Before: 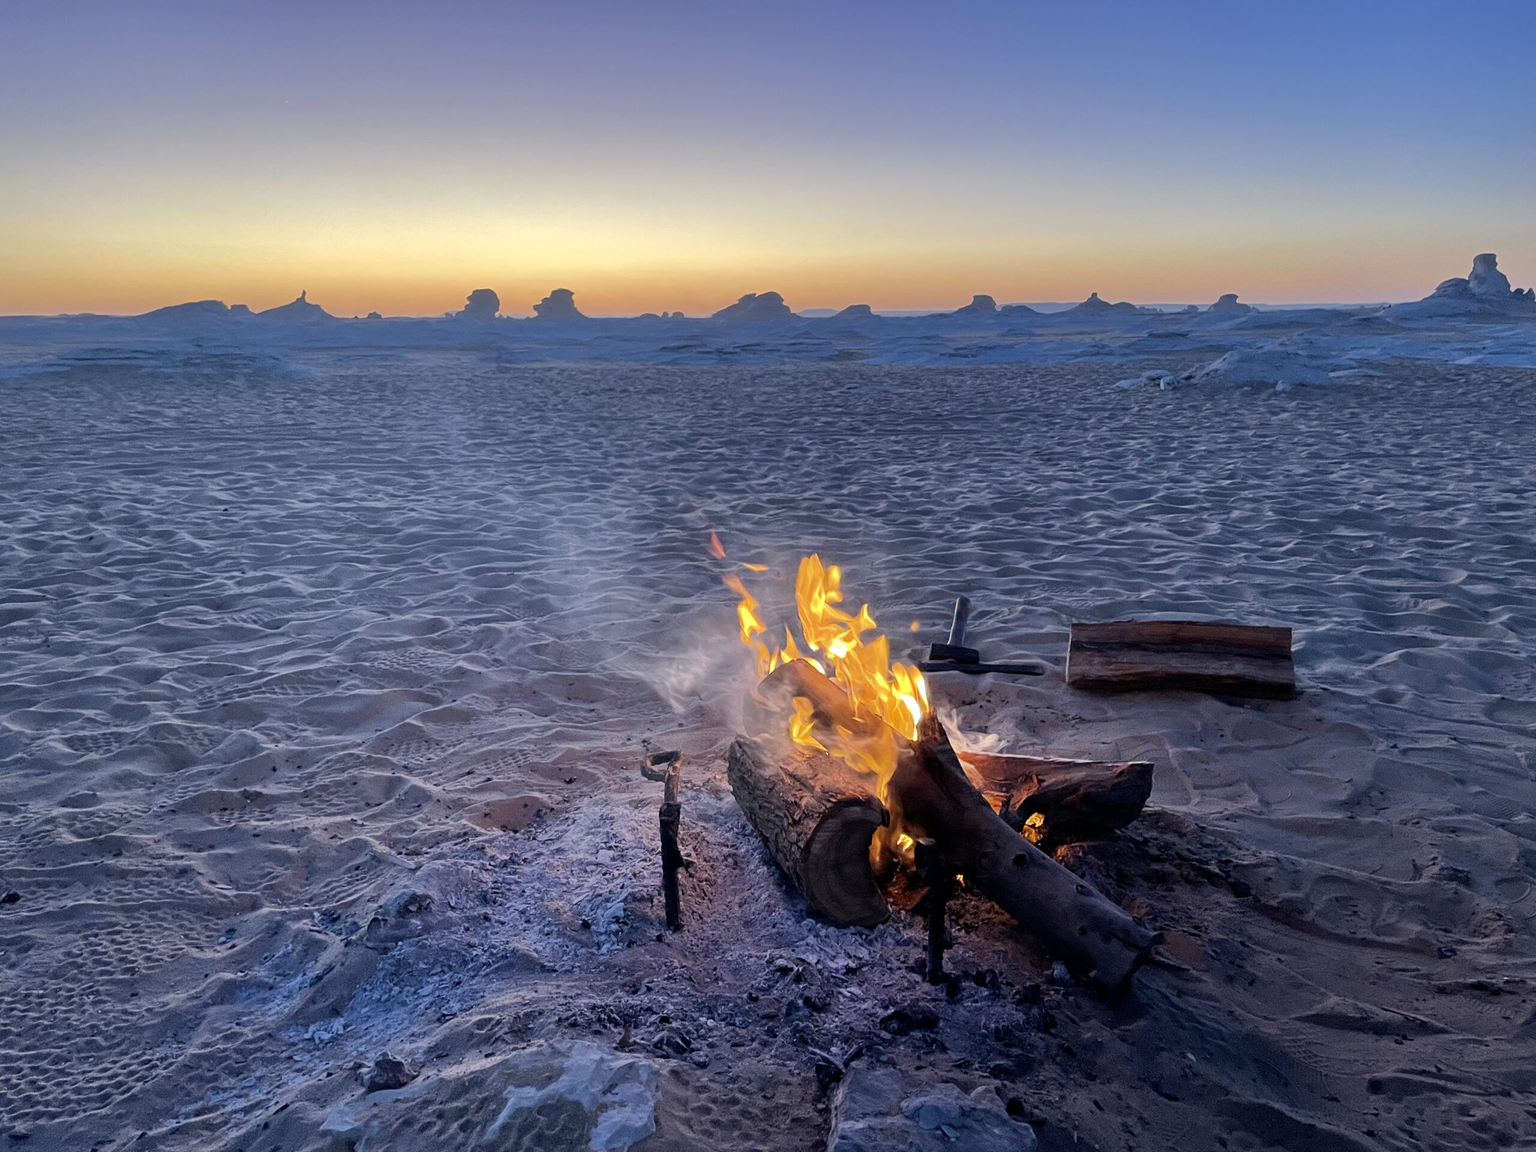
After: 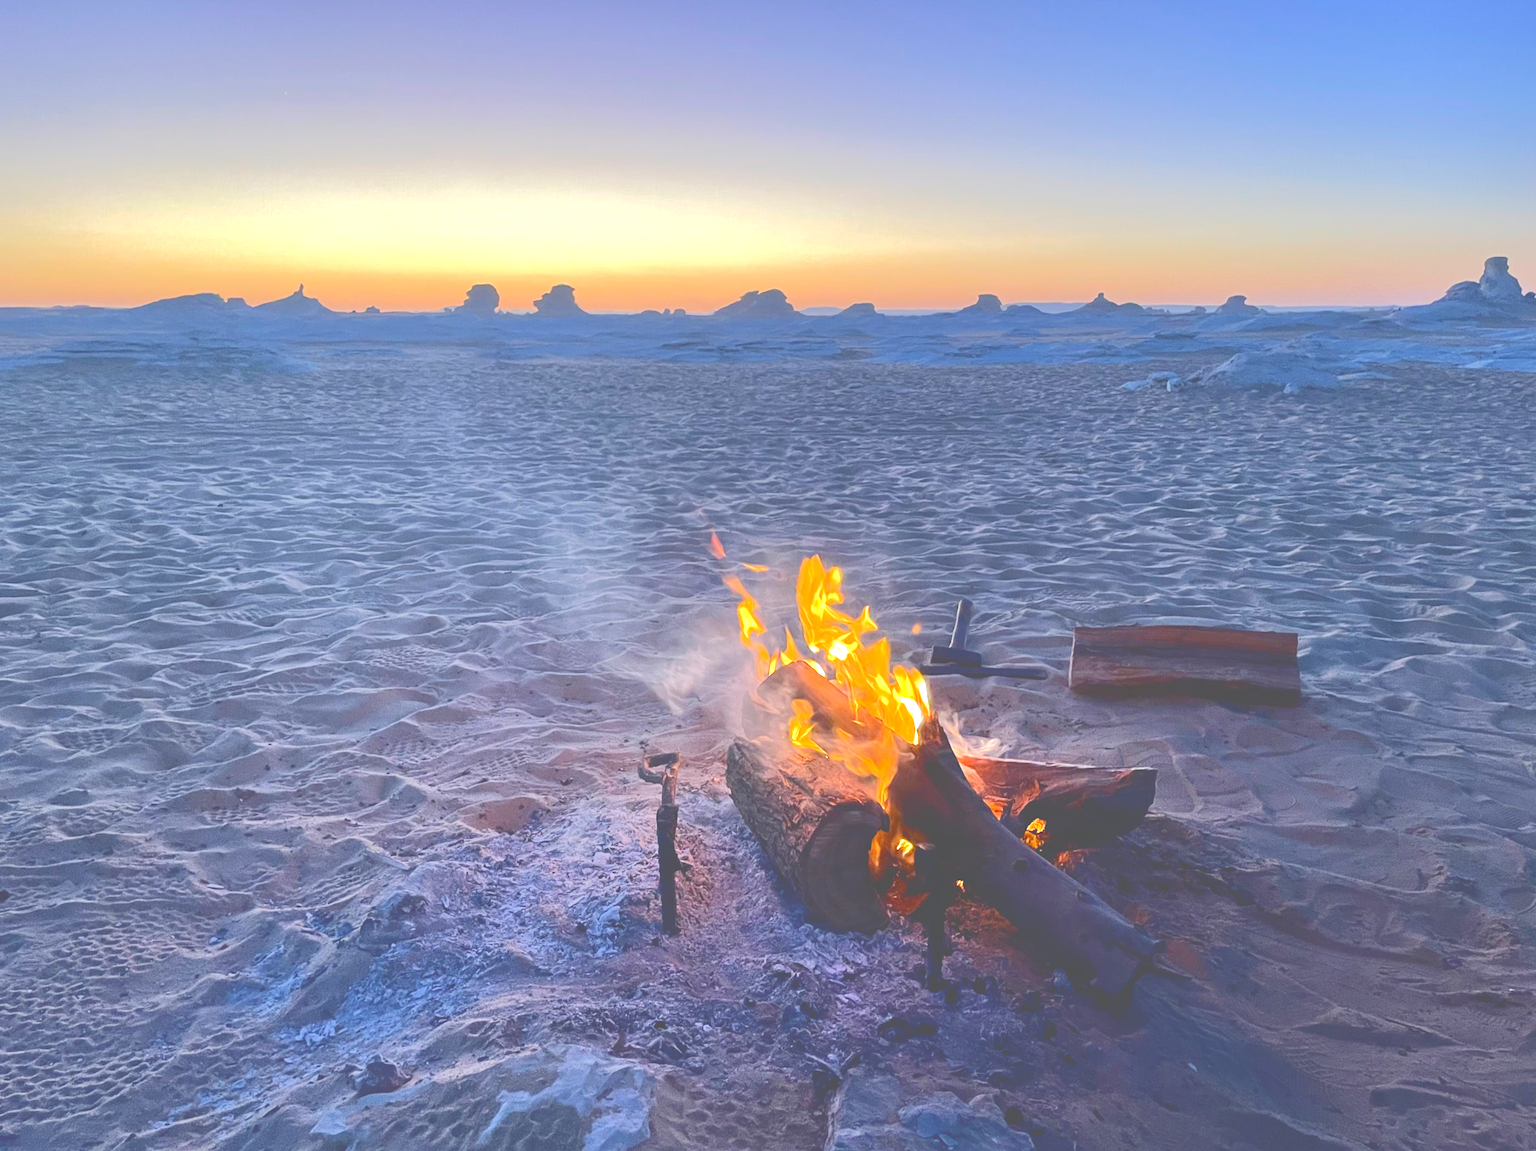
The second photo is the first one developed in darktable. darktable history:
crop and rotate: angle -0.478°
tone curve: curves: ch0 [(0, 0) (0.003, 0.346) (0.011, 0.346) (0.025, 0.346) (0.044, 0.35) (0.069, 0.354) (0.1, 0.361) (0.136, 0.368) (0.177, 0.381) (0.224, 0.395) (0.277, 0.421) (0.335, 0.458) (0.399, 0.502) (0.468, 0.556) (0.543, 0.617) (0.623, 0.685) (0.709, 0.748) (0.801, 0.814) (0.898, 0.865) (1, 1)], color space Lab, independent channels, preserve colors none
exposure: black level correction 0, exposure 0.498 EV, compensate highlight preservation false
